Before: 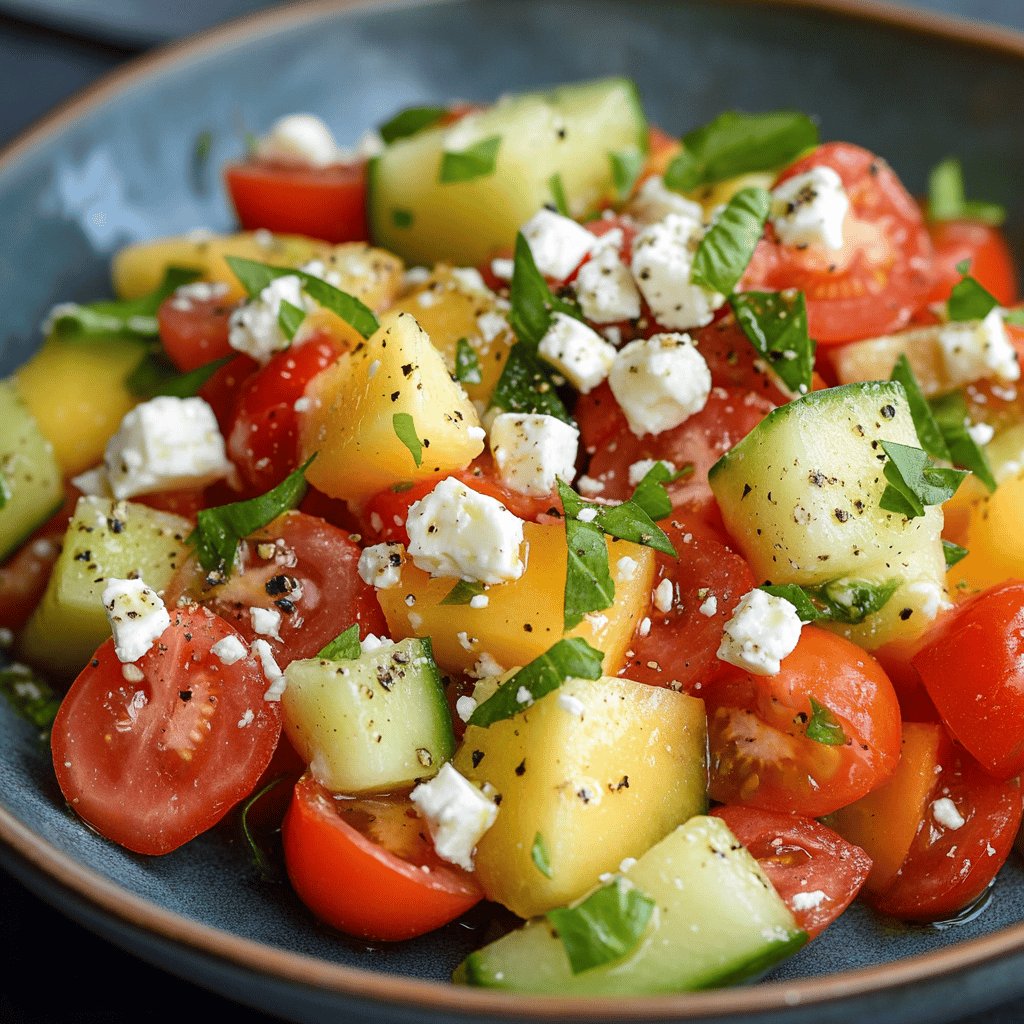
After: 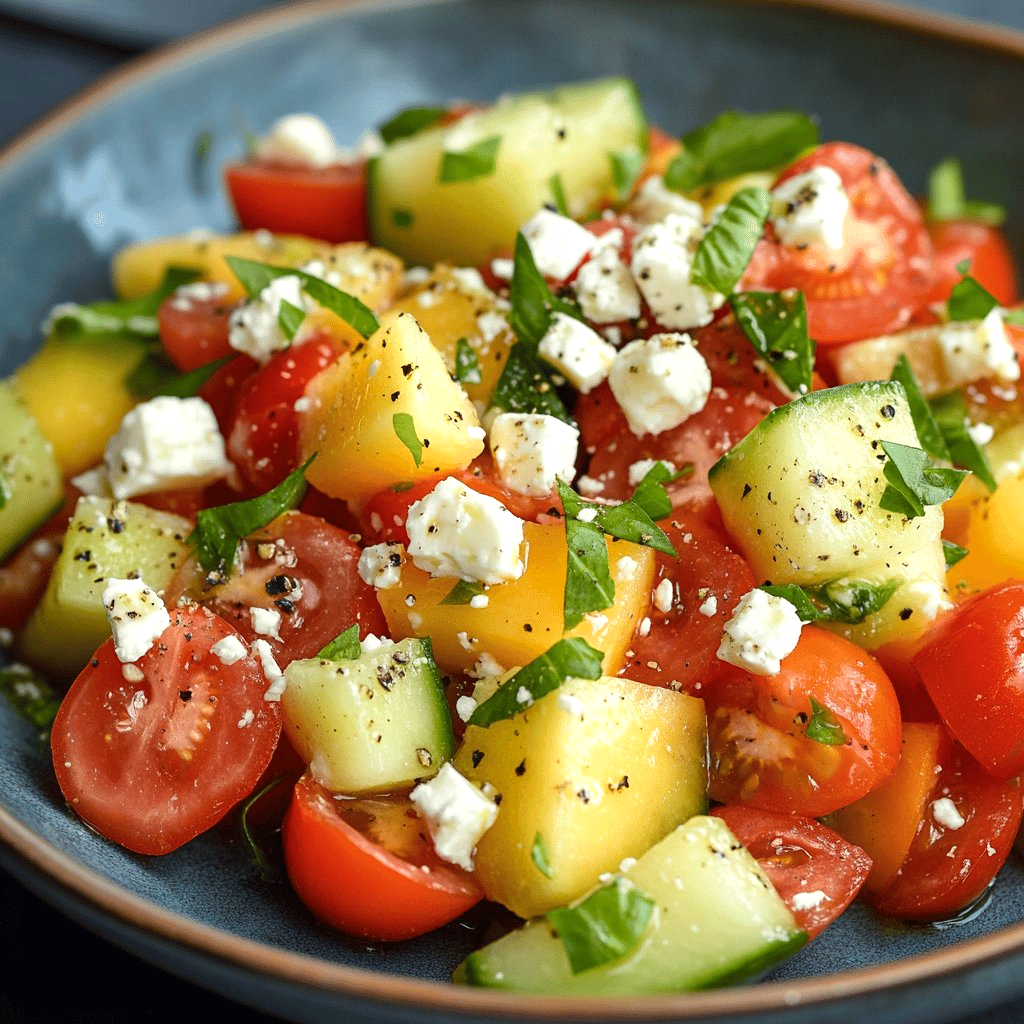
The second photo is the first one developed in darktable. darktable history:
color balance rgb: highlights gain › luminance 5.874%, highlights gain › chroma 2.585%, highlights gain › hue 92.78°, perceptual saturation grading › global saturation 0.946%, perceptual brilliance grading › global brilliance 4.716%
